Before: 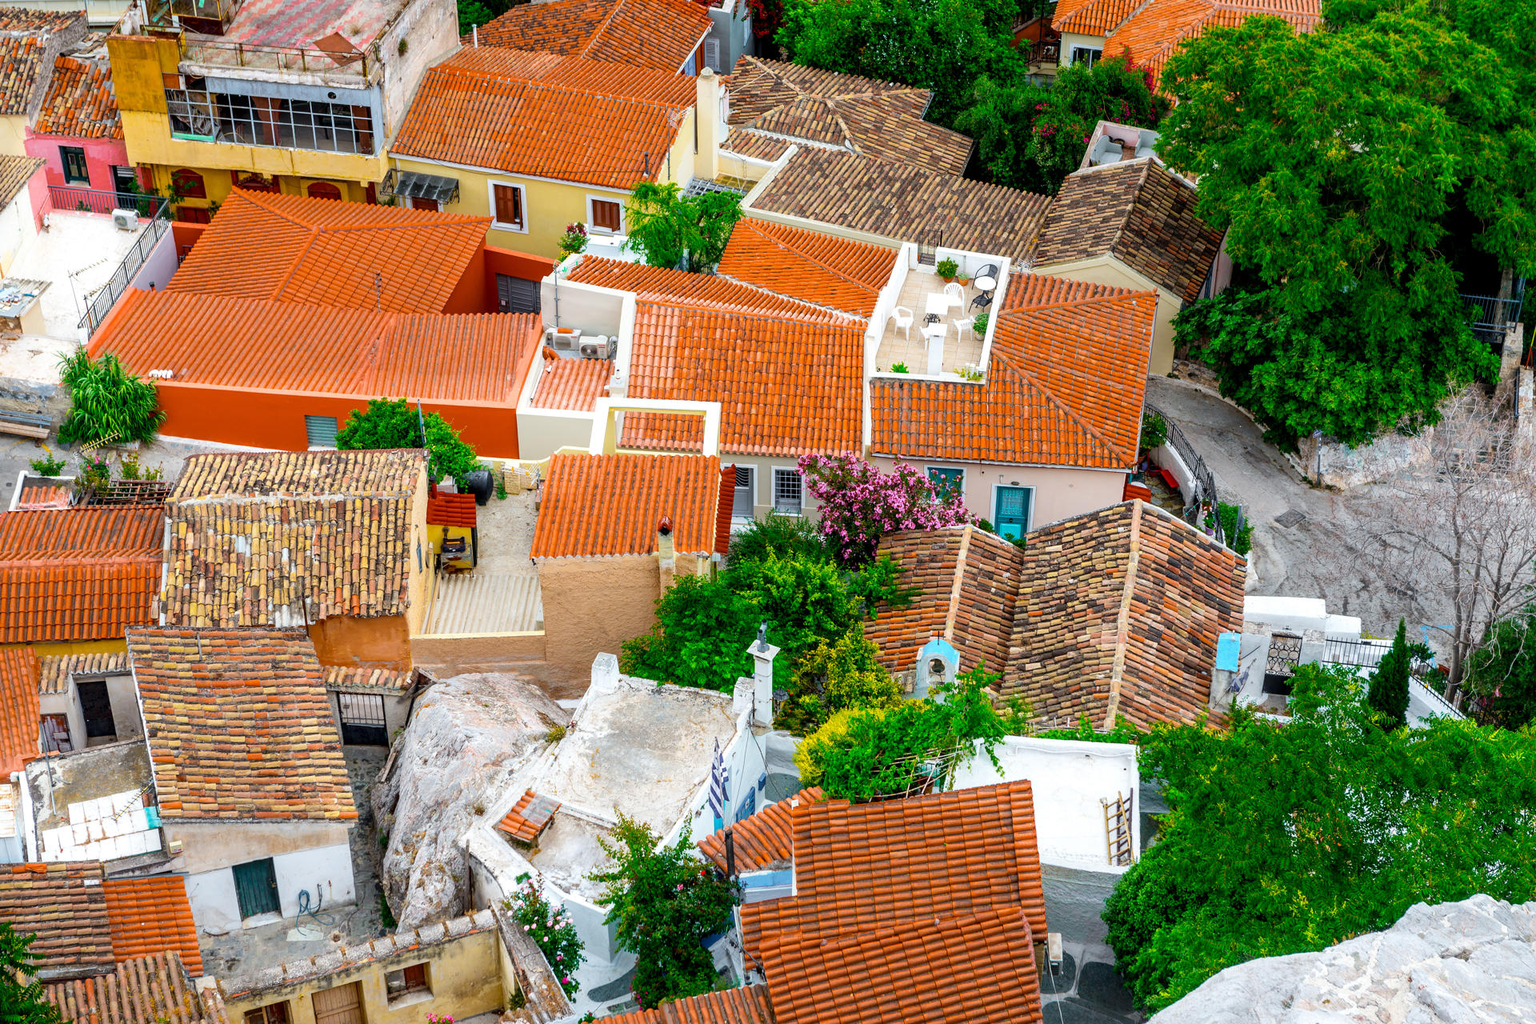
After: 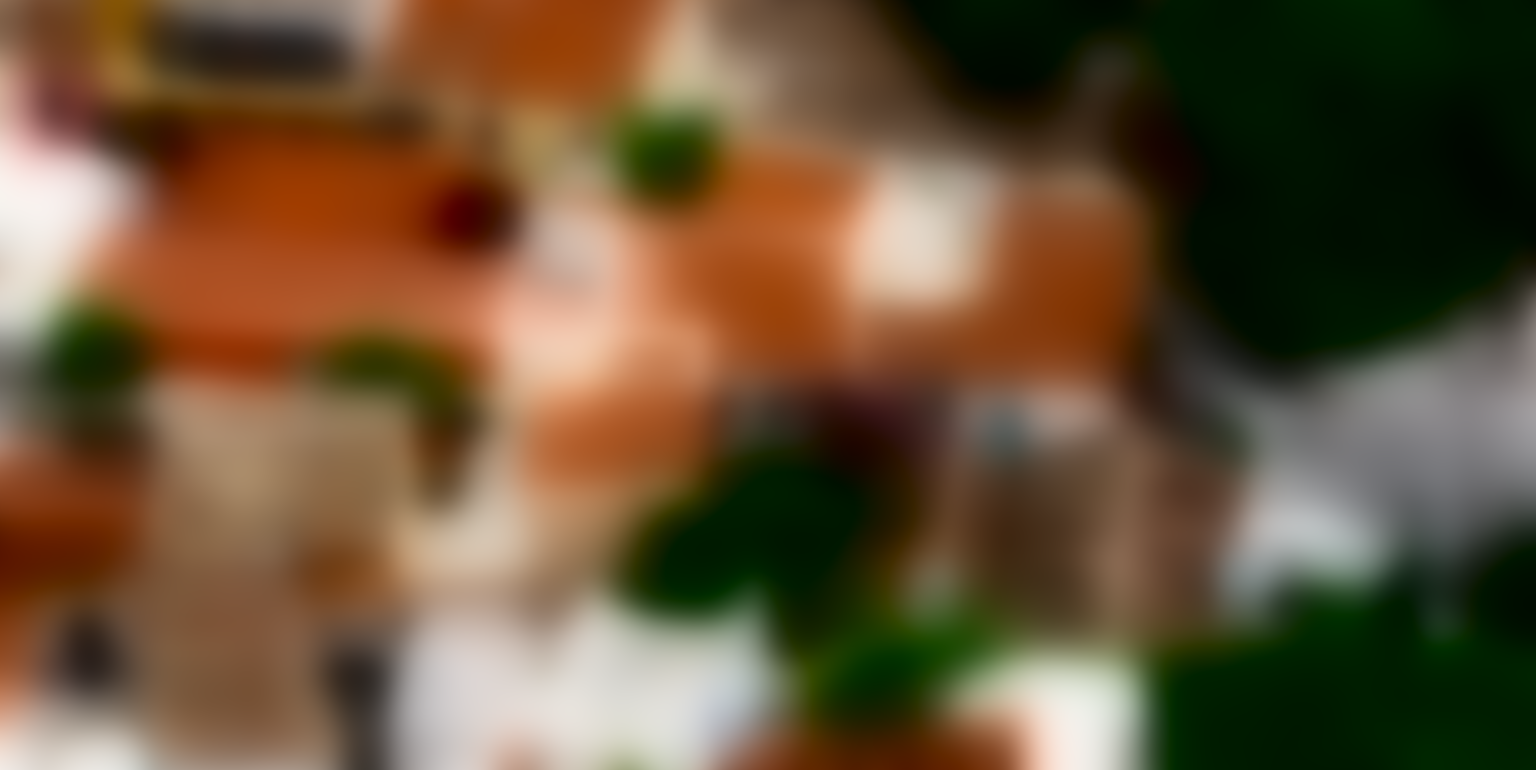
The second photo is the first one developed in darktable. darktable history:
lowpass: radius 31.92, contrast 1.72, brightness -0.98, saturation 0.94
rotate and perspective: rotation -1.32°, lens shift (horizontal) -0.031, crop left 0.015, crop right 0.985, crop top 0.047, crop bottom 0.982
sharpen: radius 1.4, amount 1.25, threshold 0.7
crop: top 5.667%, bottom 17.637%
